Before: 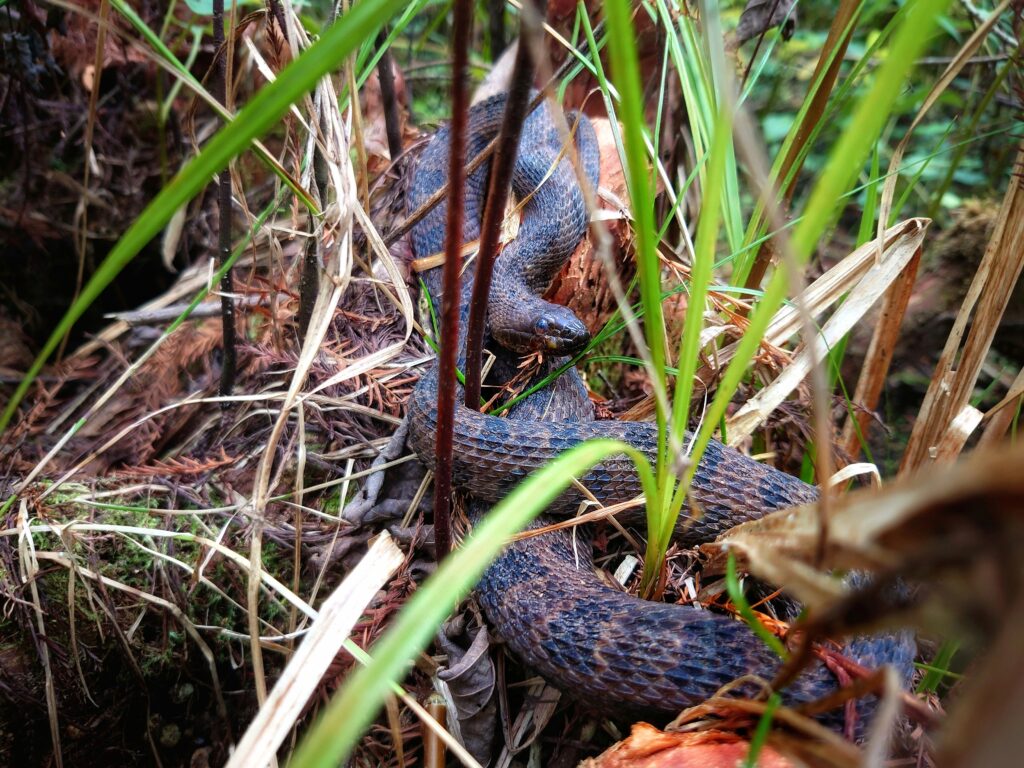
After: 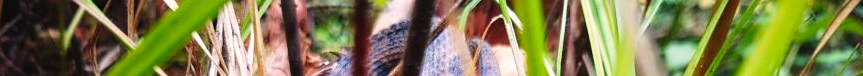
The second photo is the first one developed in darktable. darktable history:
tone curve: curves: ch0 [(0, 0) (0.003, 0.024) (0.011, 0.032) (0.025, 0.041) (0.044, 0.054) (0.069, 0.069) (0.1, 0.09) (0.136, 0.116) (0.177, 0.162) (0.224, 0.213) (0.277, 0.278) (0.335, 0.359) (0.399, 0.447) (0.468, 0.543) (0.543, 0.621) (0.623, 0.717) (0.709, 0.807) (0.801, 0.876) (0.898, 0.934) (1, 1)], preserve colors none
crop and rotate: left 9.644%, top 9.491%, right 6.021%, bottom 80.509%
sharpen: amount 0.2
color correction: highlights a* 7.34, highlights b* 4.37
